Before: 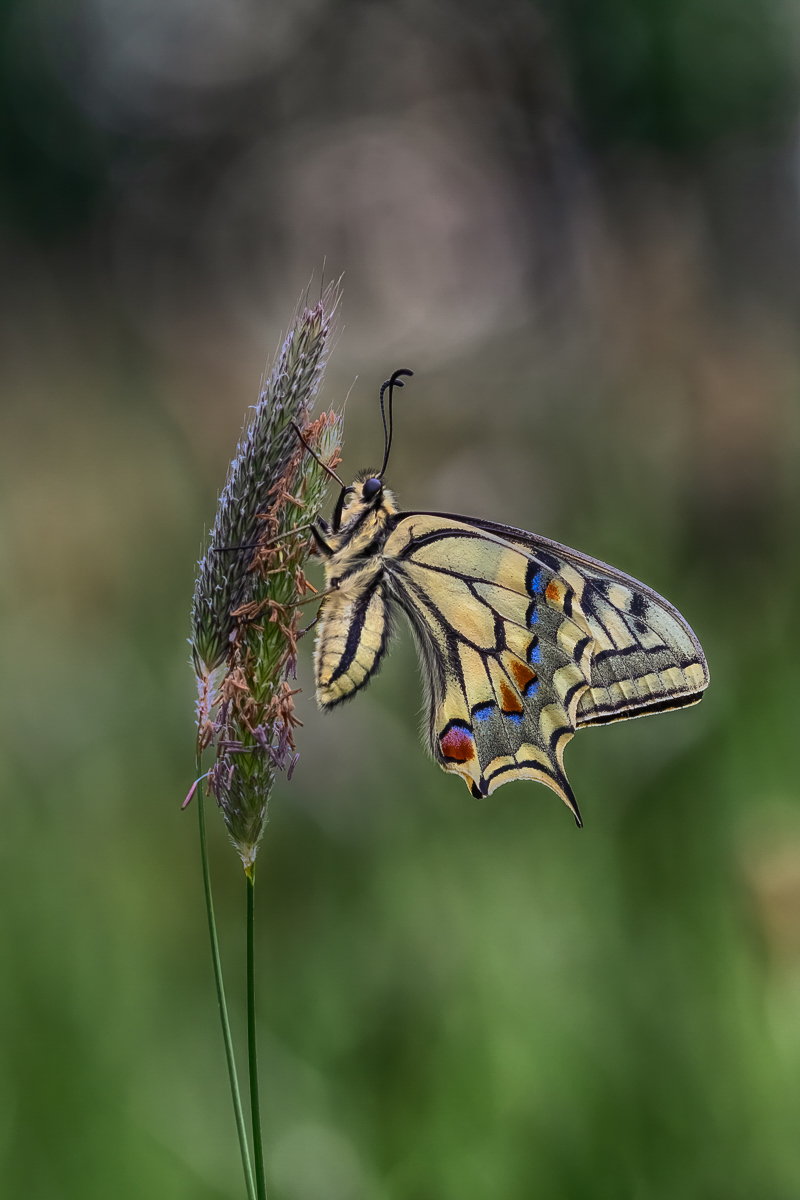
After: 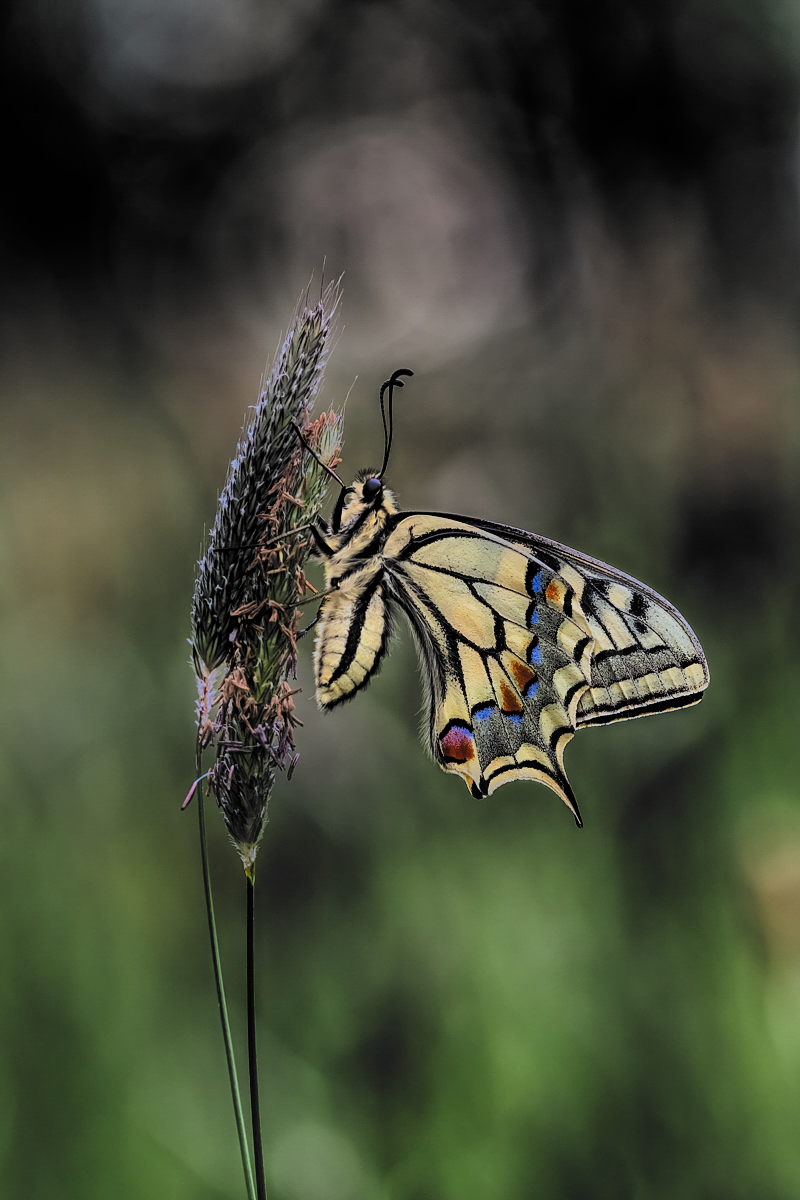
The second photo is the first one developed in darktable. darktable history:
filmic rgb: black relative exposure -5.11 EV, white relative exposure 3.51 EV, hardness 3.16, contrast 1.3, highlights saturation mix -49.17%, color science v6 (2022)
